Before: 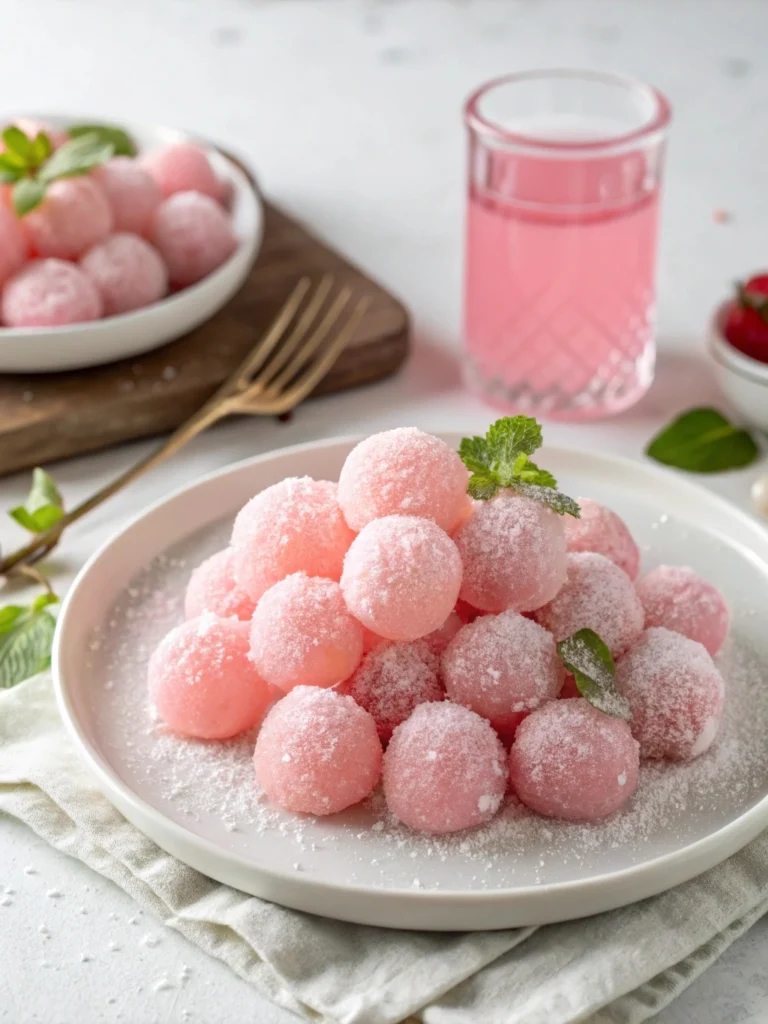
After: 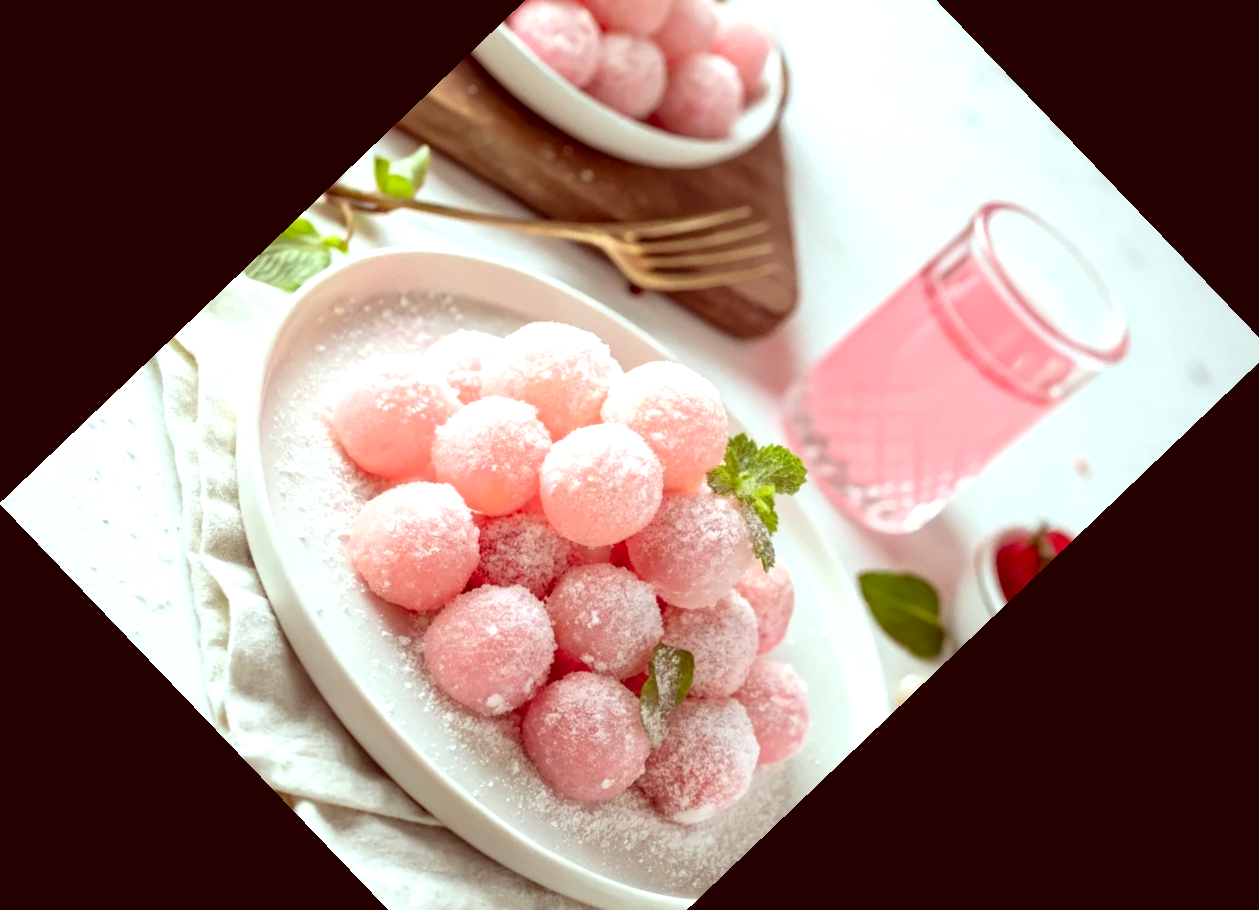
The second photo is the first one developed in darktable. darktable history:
crop and rotate: angle -46.26°, top 16.234%, right 0.912%, bottom 11.704%
color correction: highlights a* -7.23, highlights b* -0.161, shadows a* 20.08, shadows b* 11.73
exposure: exposure 0.6 EV, compensate highlight preservation false
